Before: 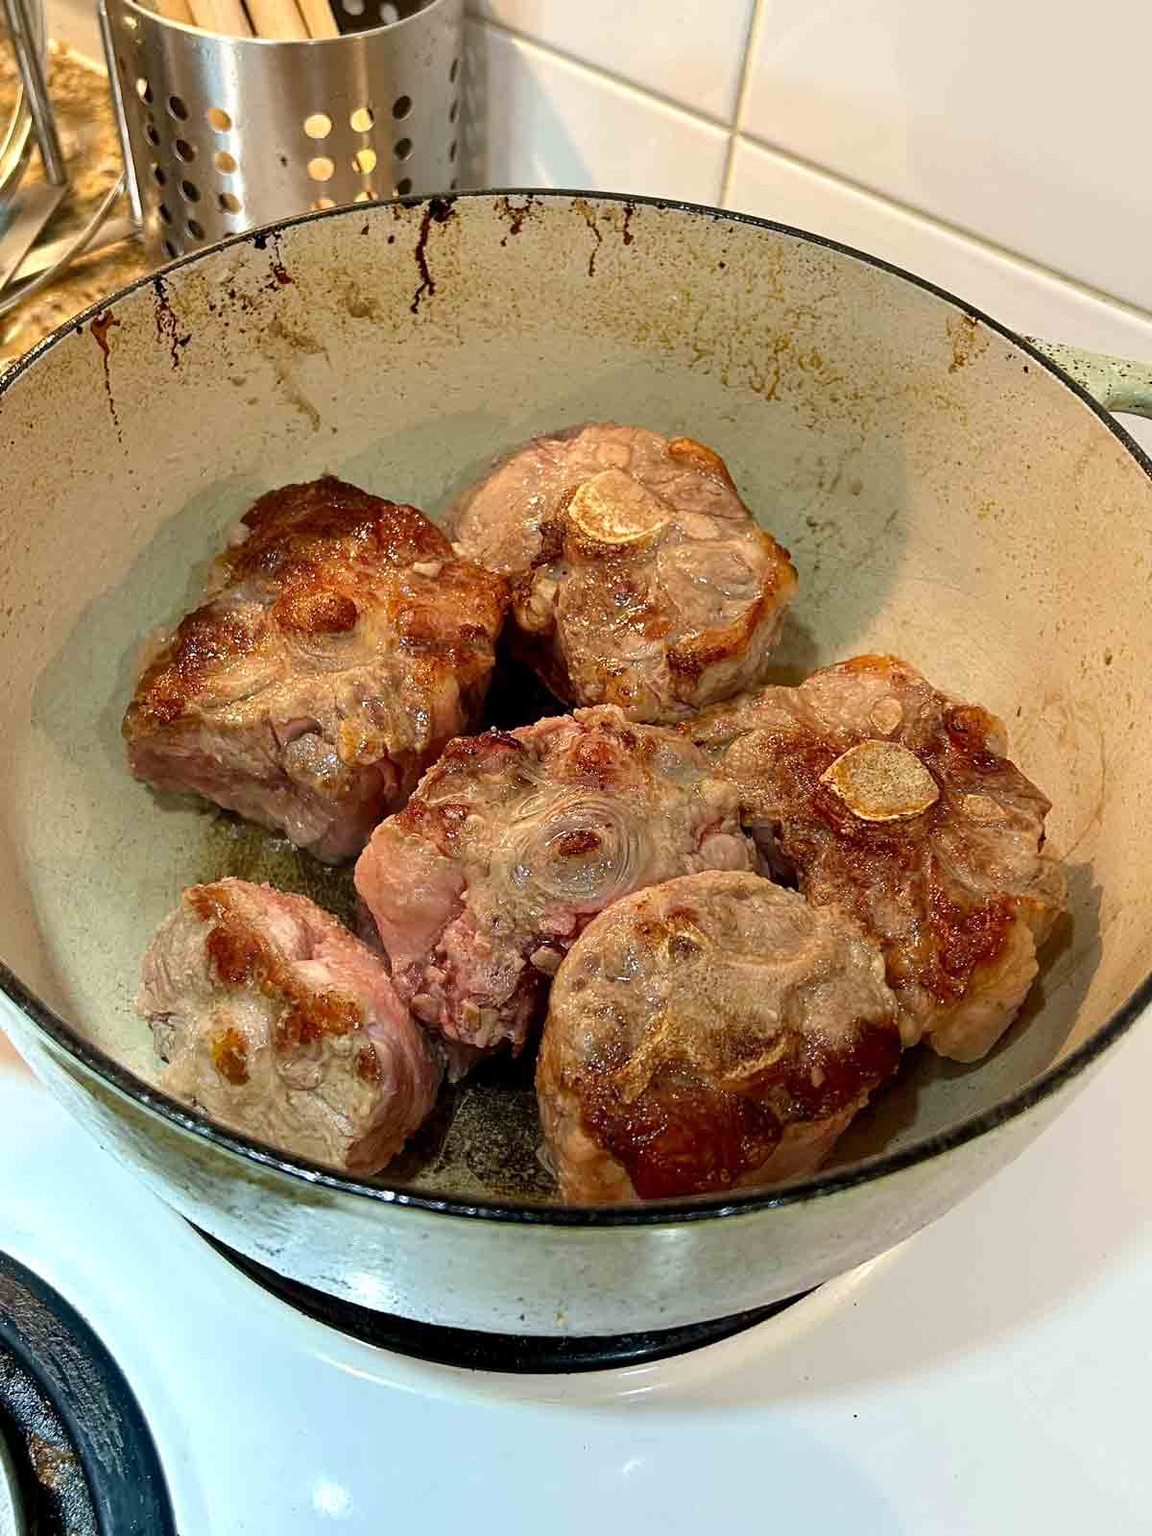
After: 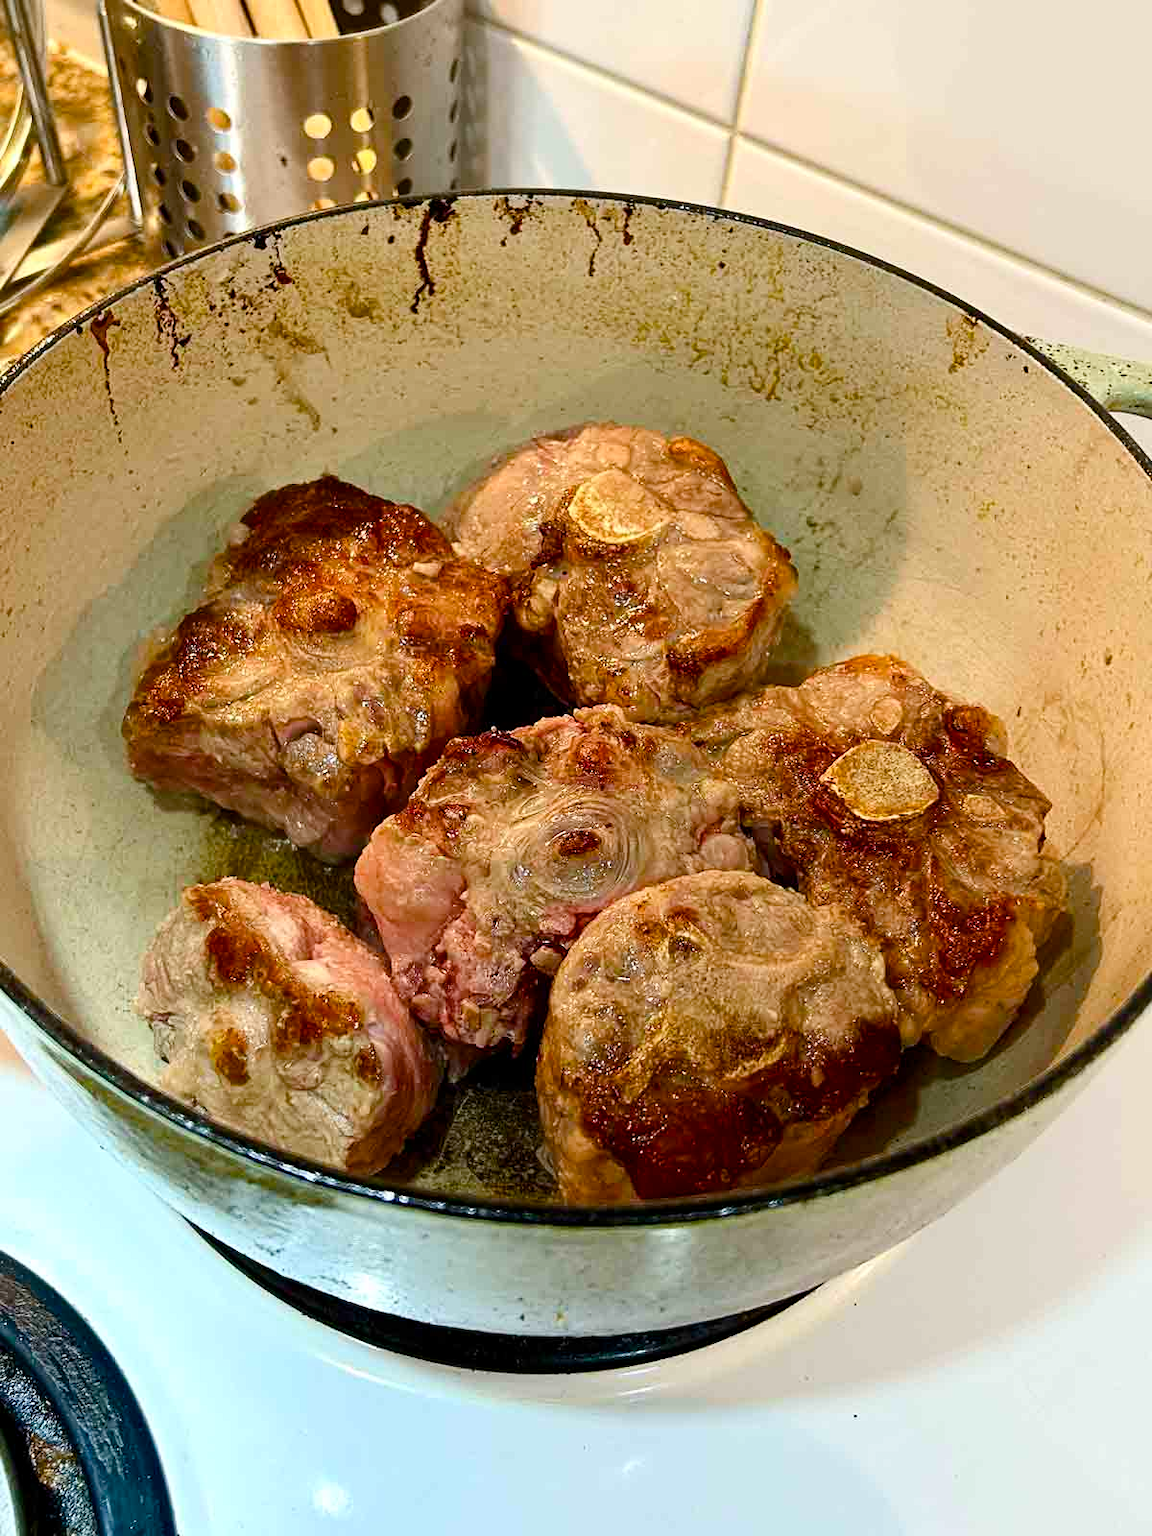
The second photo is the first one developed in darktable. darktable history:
contrast brightness saturation: contrast 0.144
color balance rgb: perceptual saturation grading › global saturation 21.003%, perceptual saturation grading › highlights -19.782%, perceptual saturation grading › shadows 29.761%, global vibrance 14.501%
